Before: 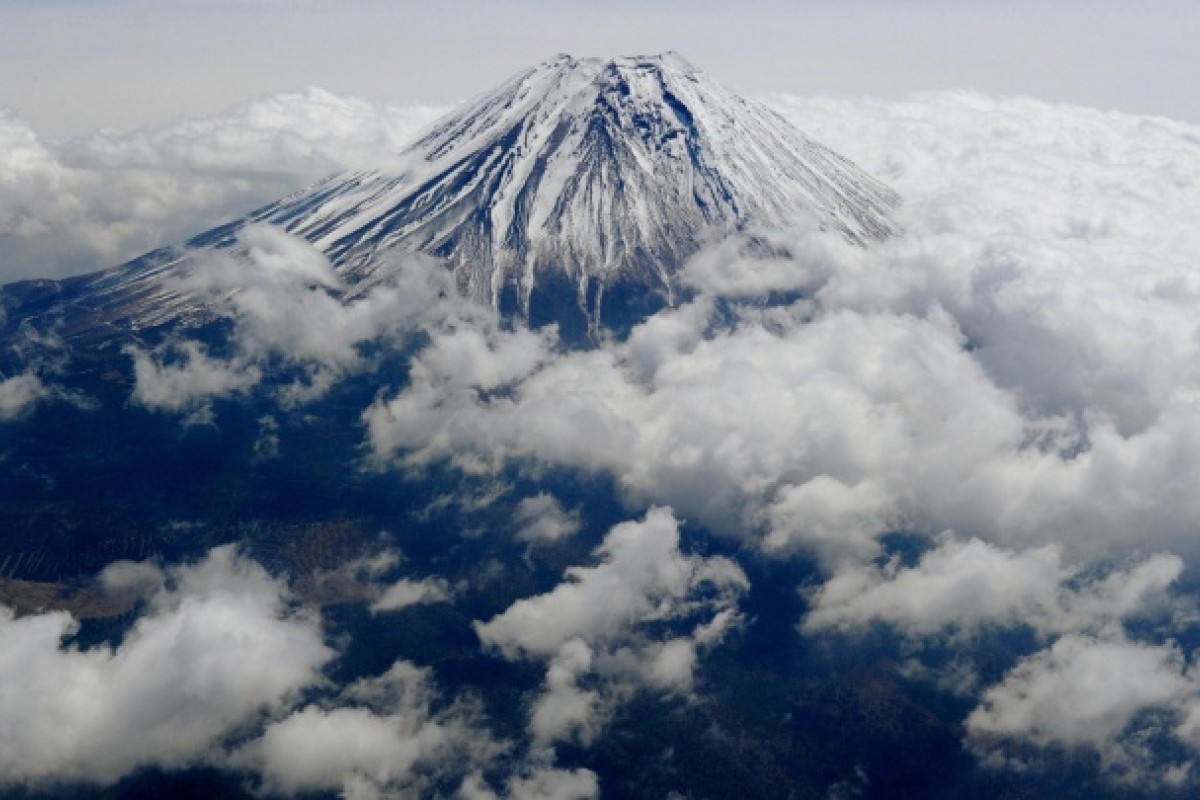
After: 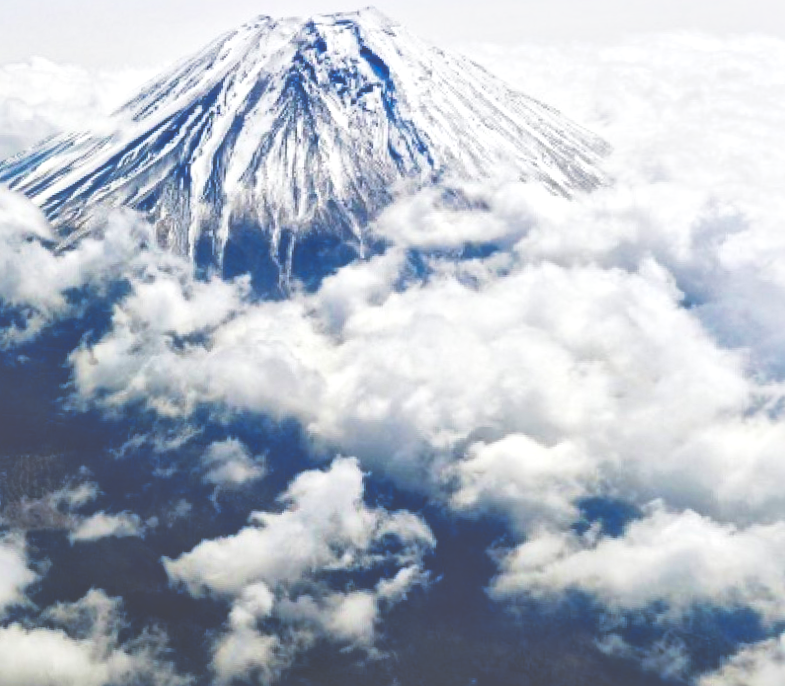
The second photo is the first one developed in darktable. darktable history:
color balance rgb: linear chroma grading › global chroma 15%, perceptual saturation grading › global saturation 30%
contrast equalizer: octaves 7, y [[0.6 ×6], [0.55 ×6], [0 ×6], [0 ×6], [0 ×6]], mix -0.2
local contrast: mode bilateral grid, contrast 30, coarseness 25, midtone range 0.2
crop and rotate: left 17.732%, right 15.423%
global tonemap: drago (1, 100), detail 1
tone curve: curves: ch0 [(0, 0) (0.003, 0.231) (0.011, 0.231) (0.025, 0.231) (0.044, 0.231) (0.069, 0.235) (0.1, 0.24) (0.136, 0.246) (0.177, 0.256) (0.224, 0.279) (0.277, 0.313) (0.335, 0.354) (0.399, 0.428) (0.468, 0.514) (0.543, 0.61) (0.623, 0.728) (0.709, 0.808) (0.801, 0.873) (0.898, 0.909) (1, 1)], preserve colors none
rotate and perspective: rotation 1.69°, lens shift (vertical) -0.023, lens shift (horizontal) -0.291, crop left 0.025, crop right 0.988, crop top 0.092, crop bottom 0.842
